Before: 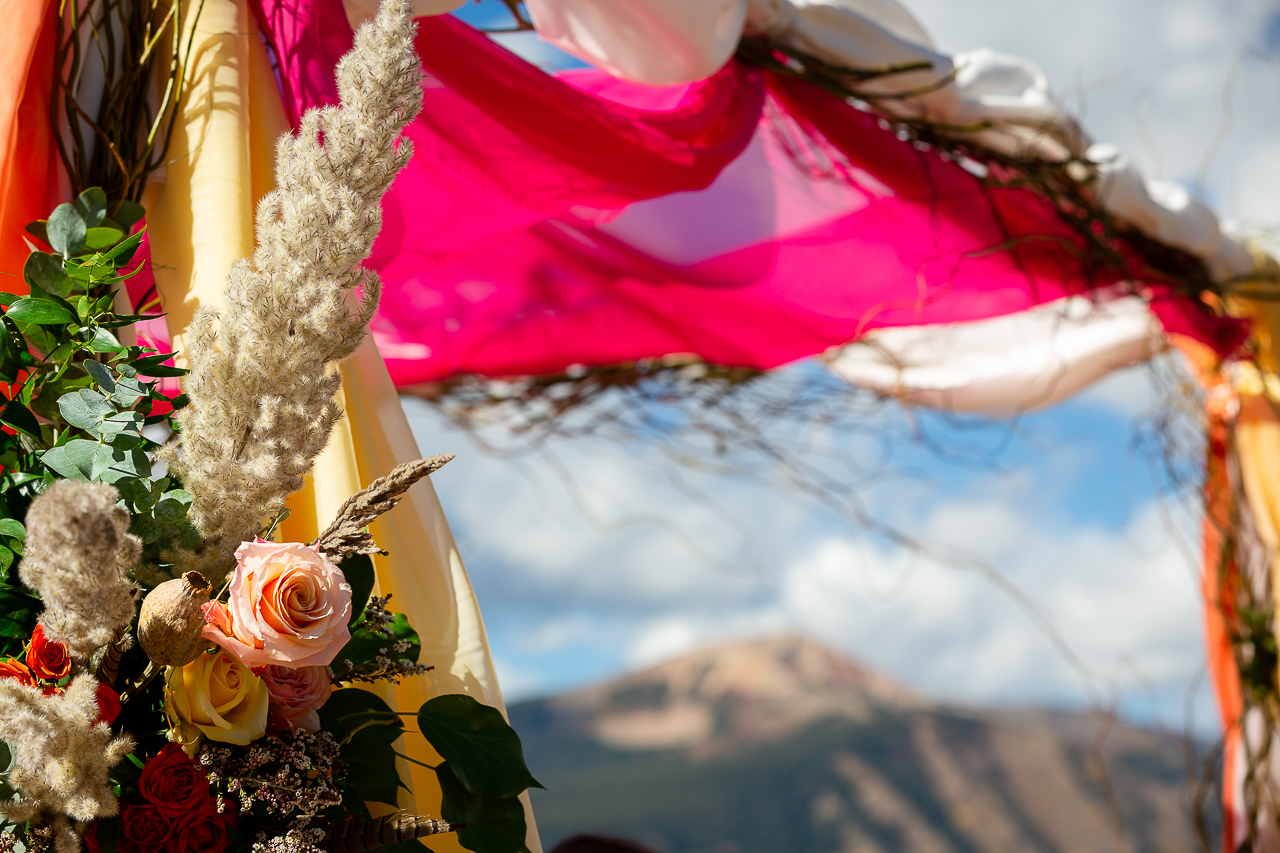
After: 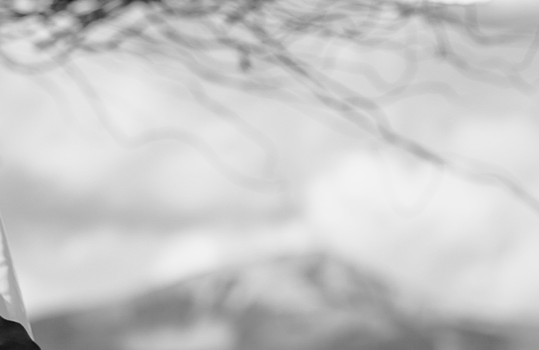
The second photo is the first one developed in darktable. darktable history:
color calibration: output gray [0.22, 0.42, 0.37, 0], gray › normalize channels true, illuminant same as pipeline (D50), adaptation XYZ, x 0.346, y 0.359, gamut compression 0
base curve: curves: ch0 [(0, 0) (0.025, 0.046) (0.112, 0.277) (0.467, 0.74) (0.814, 0.929) (1, 0.942)]
crop: left 37.221%, top 45.169%, right 20.63%, bottom 13.777%
shadows and highlights: on, module defaults
contrast equalizer: octaves 7, y [[0.5, 0.502, 0.506, 0.511, 0.52, 0.537], [0.5 ×6], [0.505, 0.509, 0.518, 0.534, 0.553, 0.561], [0 ×6], [0 ×6]]
